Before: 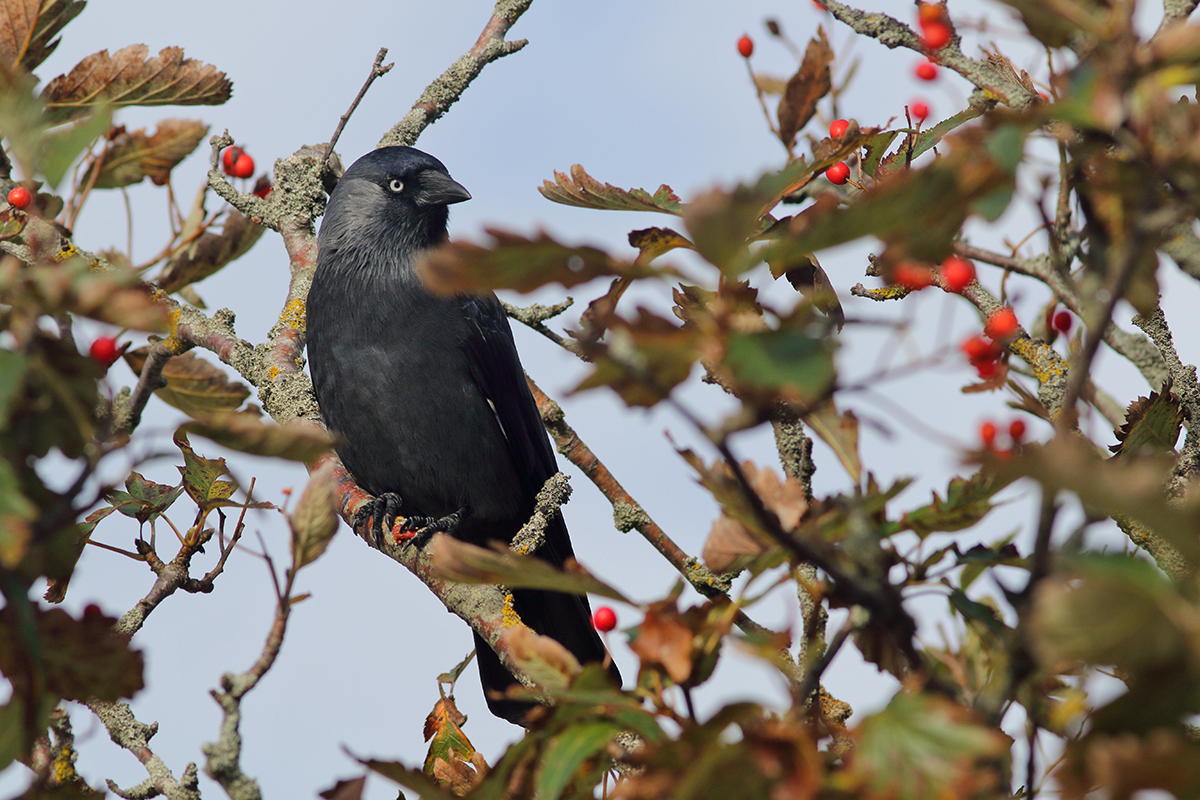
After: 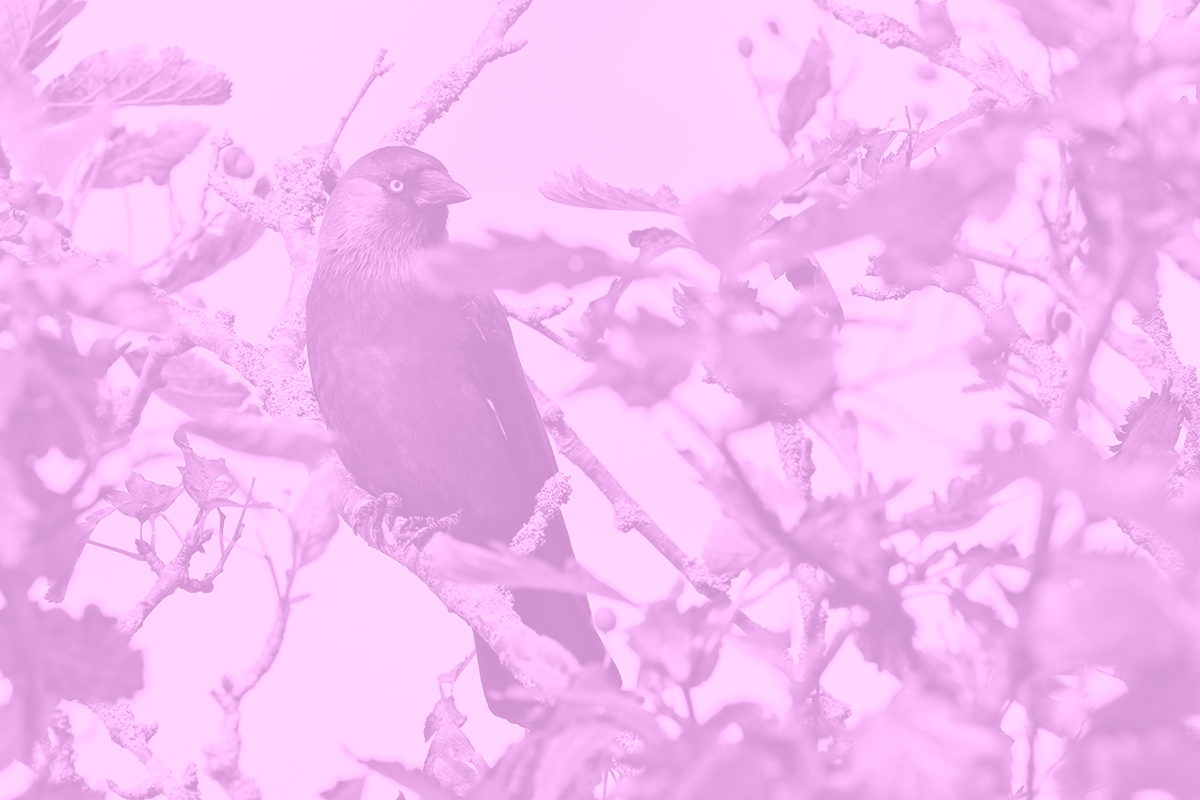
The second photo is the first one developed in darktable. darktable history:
color zones: curves: ch0 [(0, 0.5) (0.125, 0.4) (0.25, 0.5) (0.375, 0.4) (0.5, 0.4) (0.625, 0.35) (0.75, 0.35) (0.875, 0.5)]; ch1 [(0, 0.35) (0.125, 0.45) (0.25, 0.35) (0.375, 0.35) (0.5, 0.35) (0.625, 0.35) (0.75, 0.45) (0.875, 0.35)]; ch2 [(0, 0.6) (0.125, 0.5) (0.25, 0.5) (0.375, 0.6) (0.5, 0.6) (0.625, 0.5) (0.75, 0.5) (0.875, 0.5)]
colorize: hue 331.2°, saturation 75%, source mix 30.28%, lightness 70.52%, version 1
